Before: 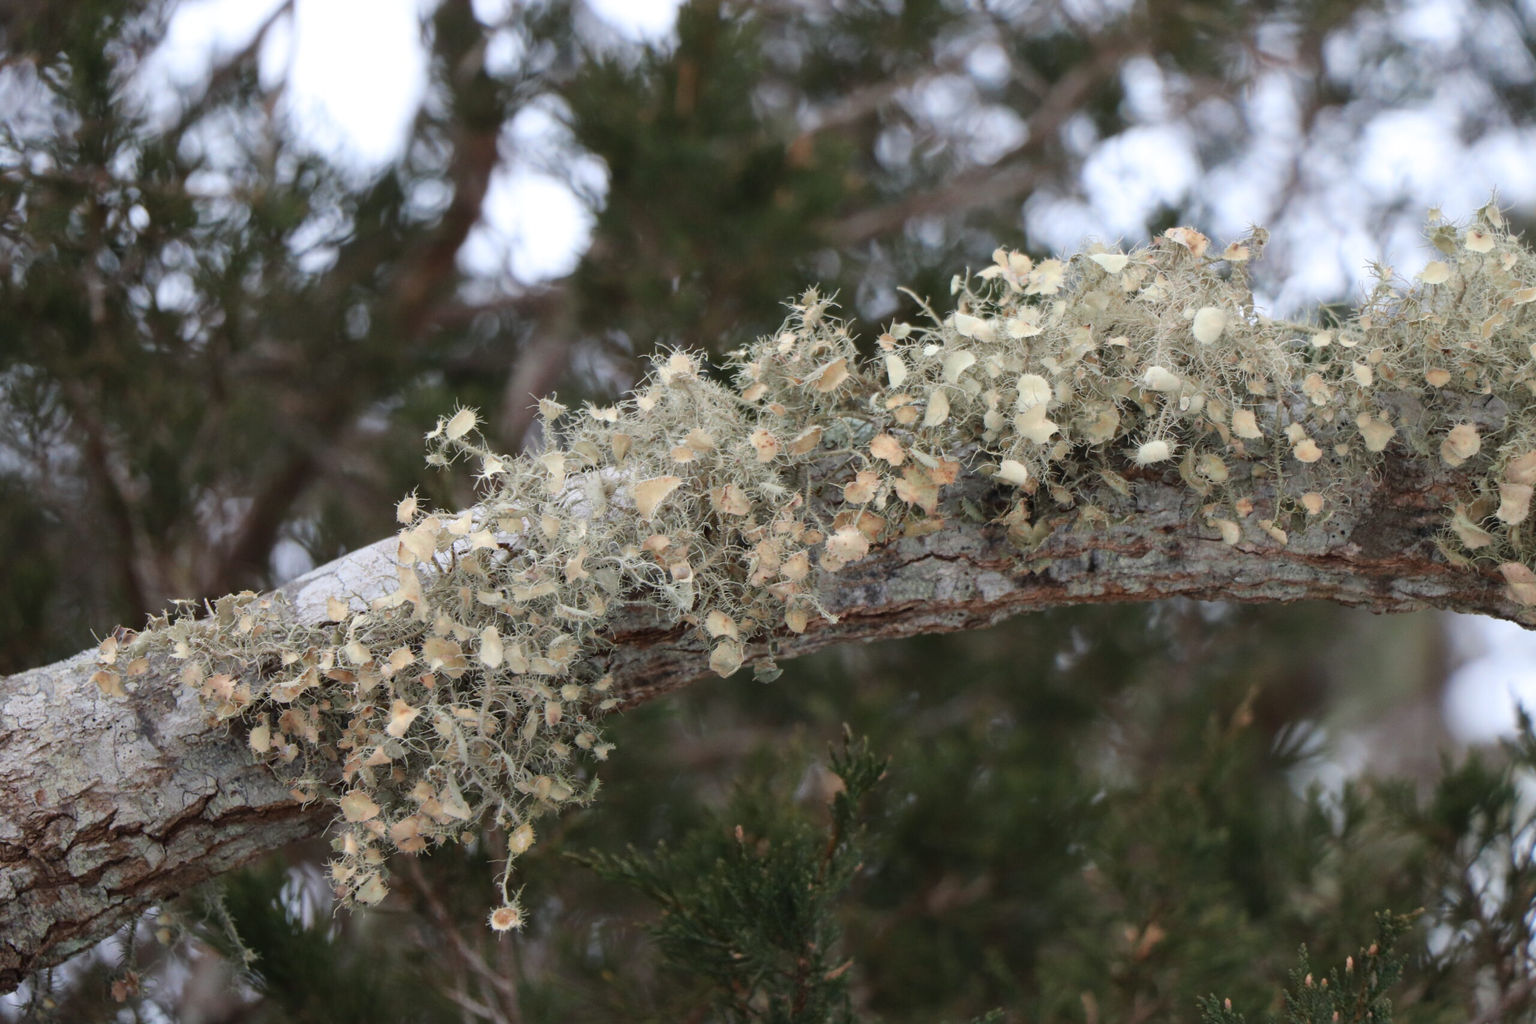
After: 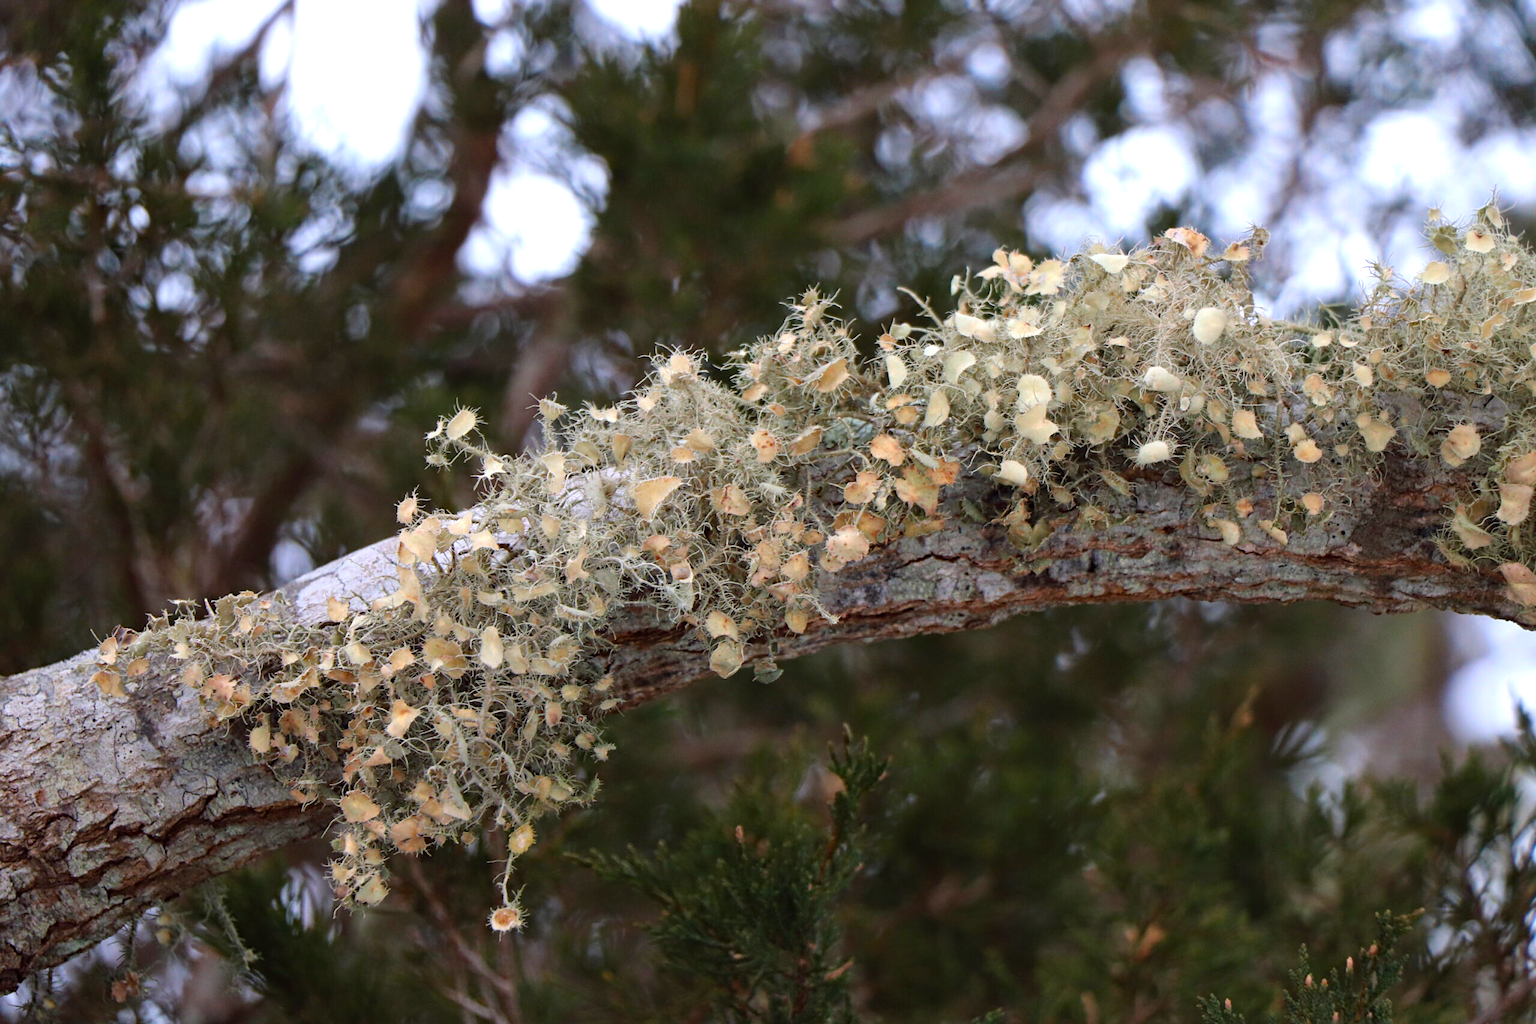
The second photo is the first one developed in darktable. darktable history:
white balance: red 1.009, blue 1.027
sharpen: amount 0.2
color balance: lift [1, 1.001, 0.999, 1.001], gamma [1, 1.004, 1.007, 0.993], gain [1, 0.991, 0.987, 1.013], contrast 10%, output saturation 120%
haze removal: compatibility mode true, adaptive false
